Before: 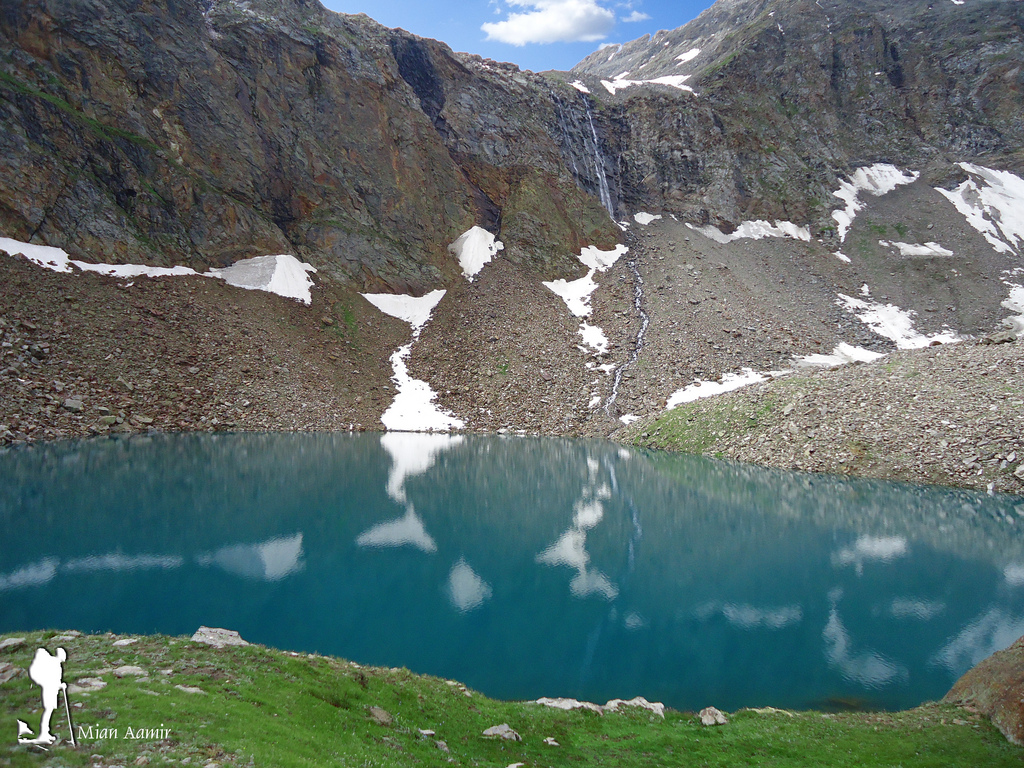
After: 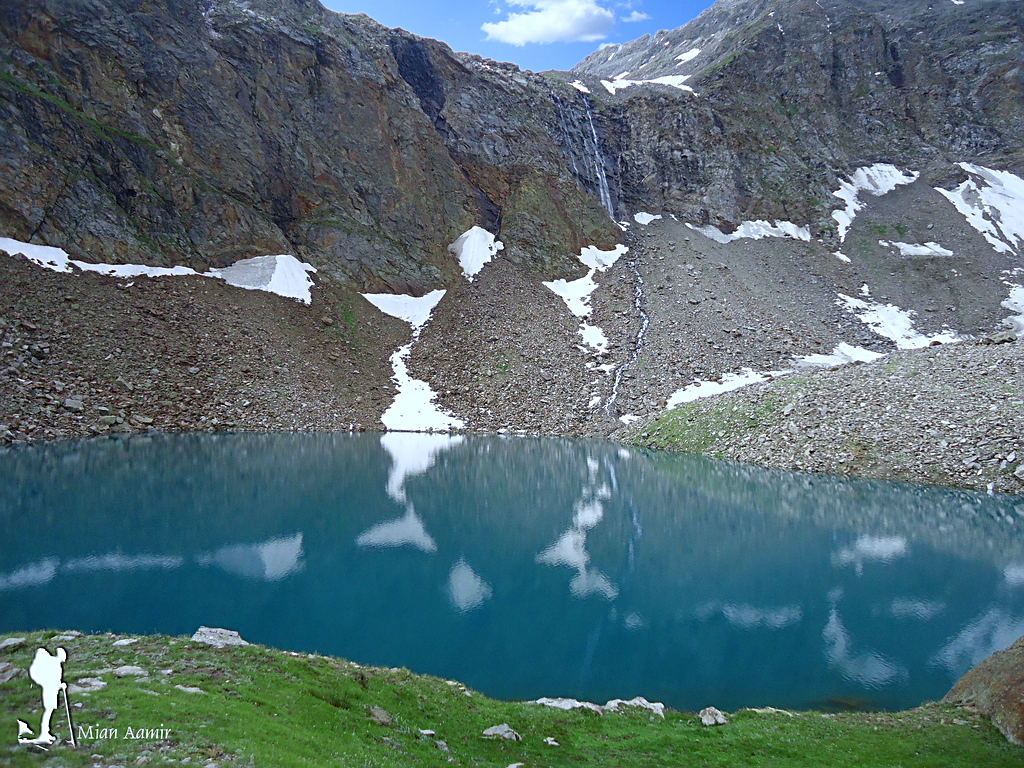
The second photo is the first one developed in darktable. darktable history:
white balance: red 0.924, blue 1.095
sharpen: radius 2.529, amount 0.323
